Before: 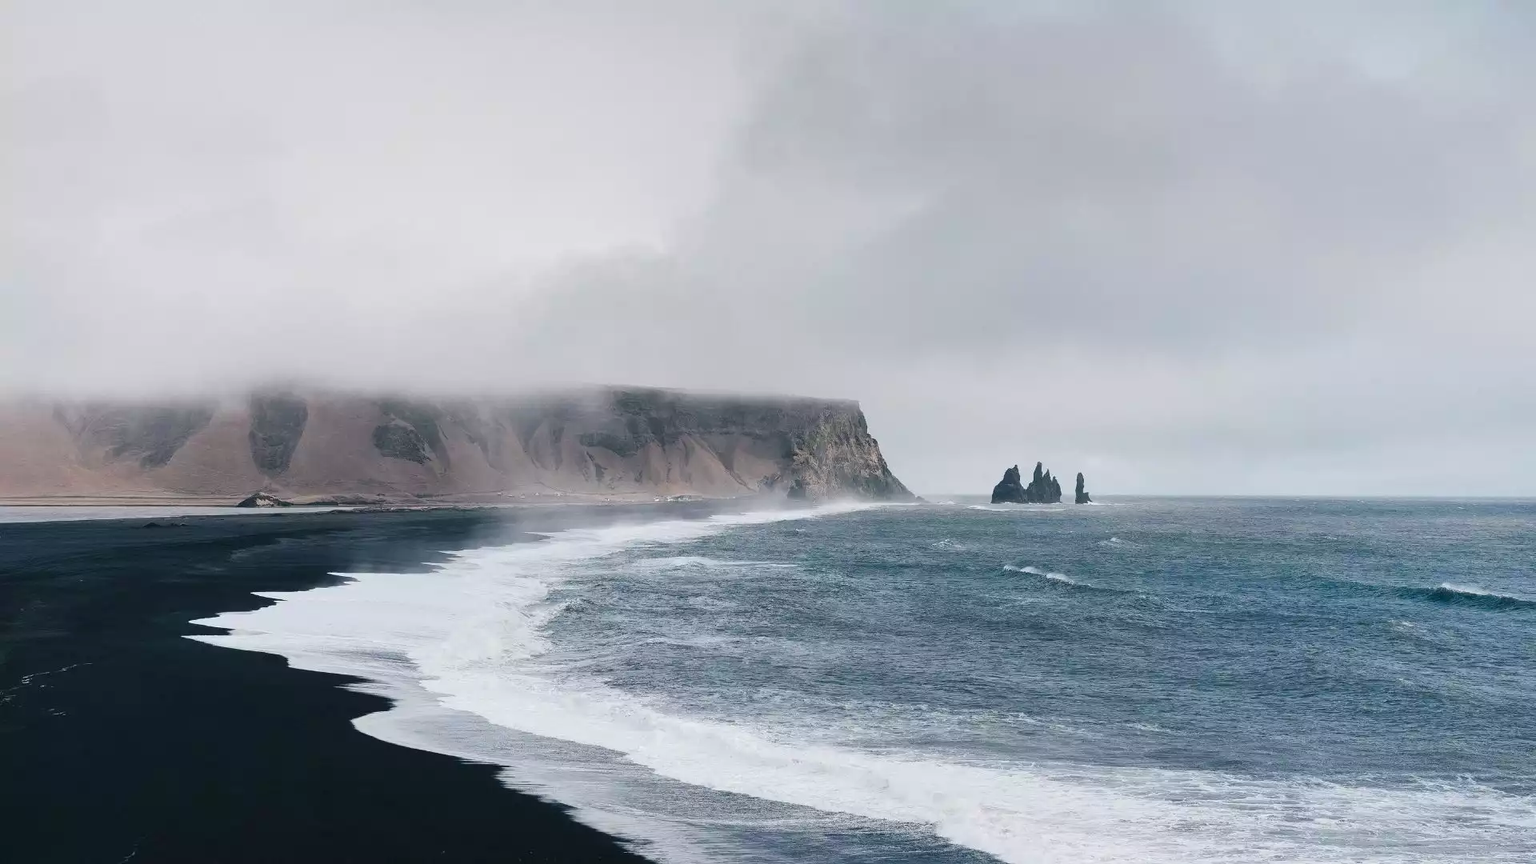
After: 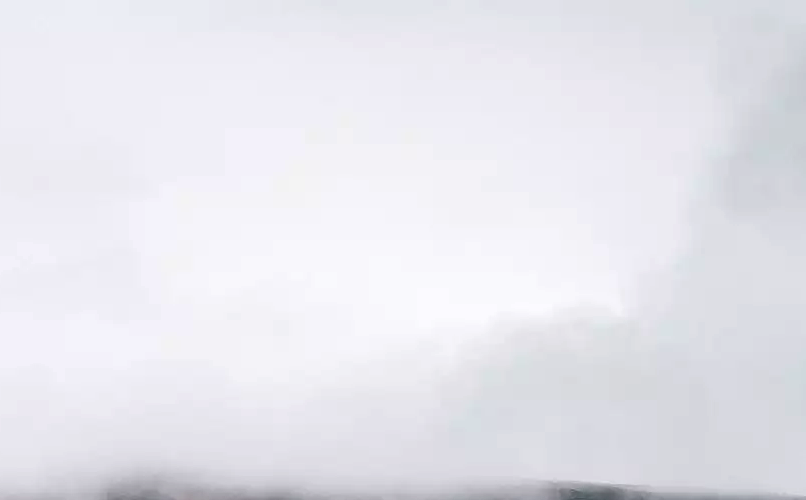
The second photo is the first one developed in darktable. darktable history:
crop and rotate: left 10.817%, top 0.062%, right 47.194%, bottom 53.626%
tone equalizer: -8 EV -0.417 EV, -7 EV -0.389 EV, -6 EV -0.333 EV, -5 EV -0.222 EV, -3 EV 0.222 EV, -2 EV 0.333 EV, -1 EV 0.389 EV, +0 EV 0.417 EV, edges refinement/feathering 500, mask exposure compensation -1.57 EV, preserve details no
